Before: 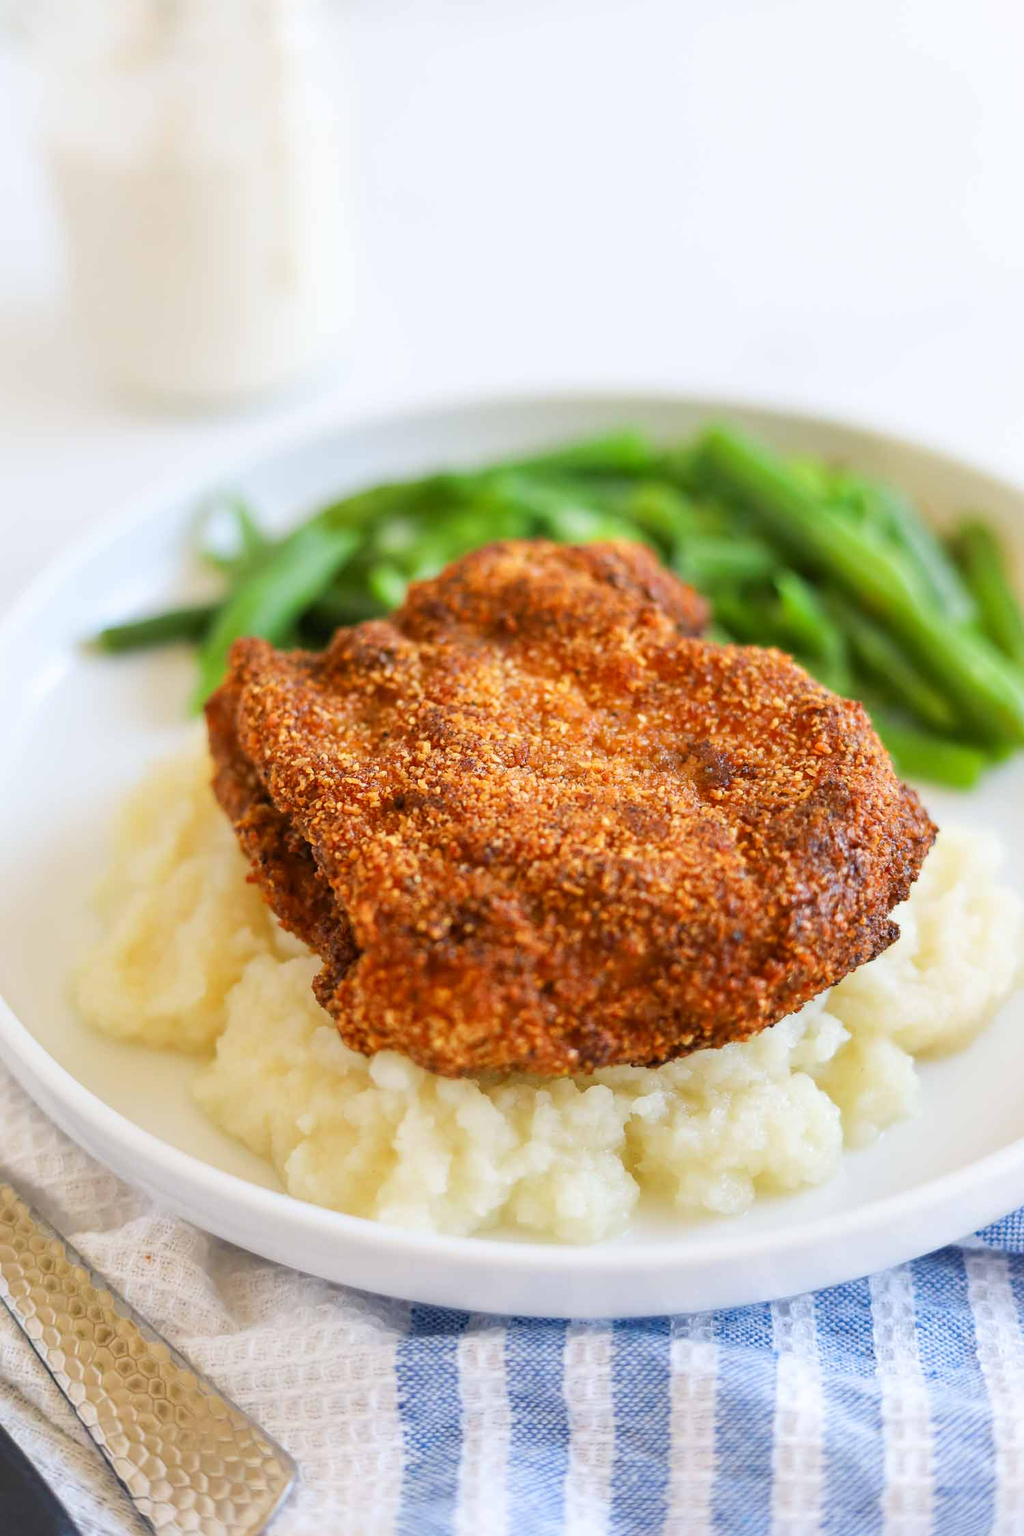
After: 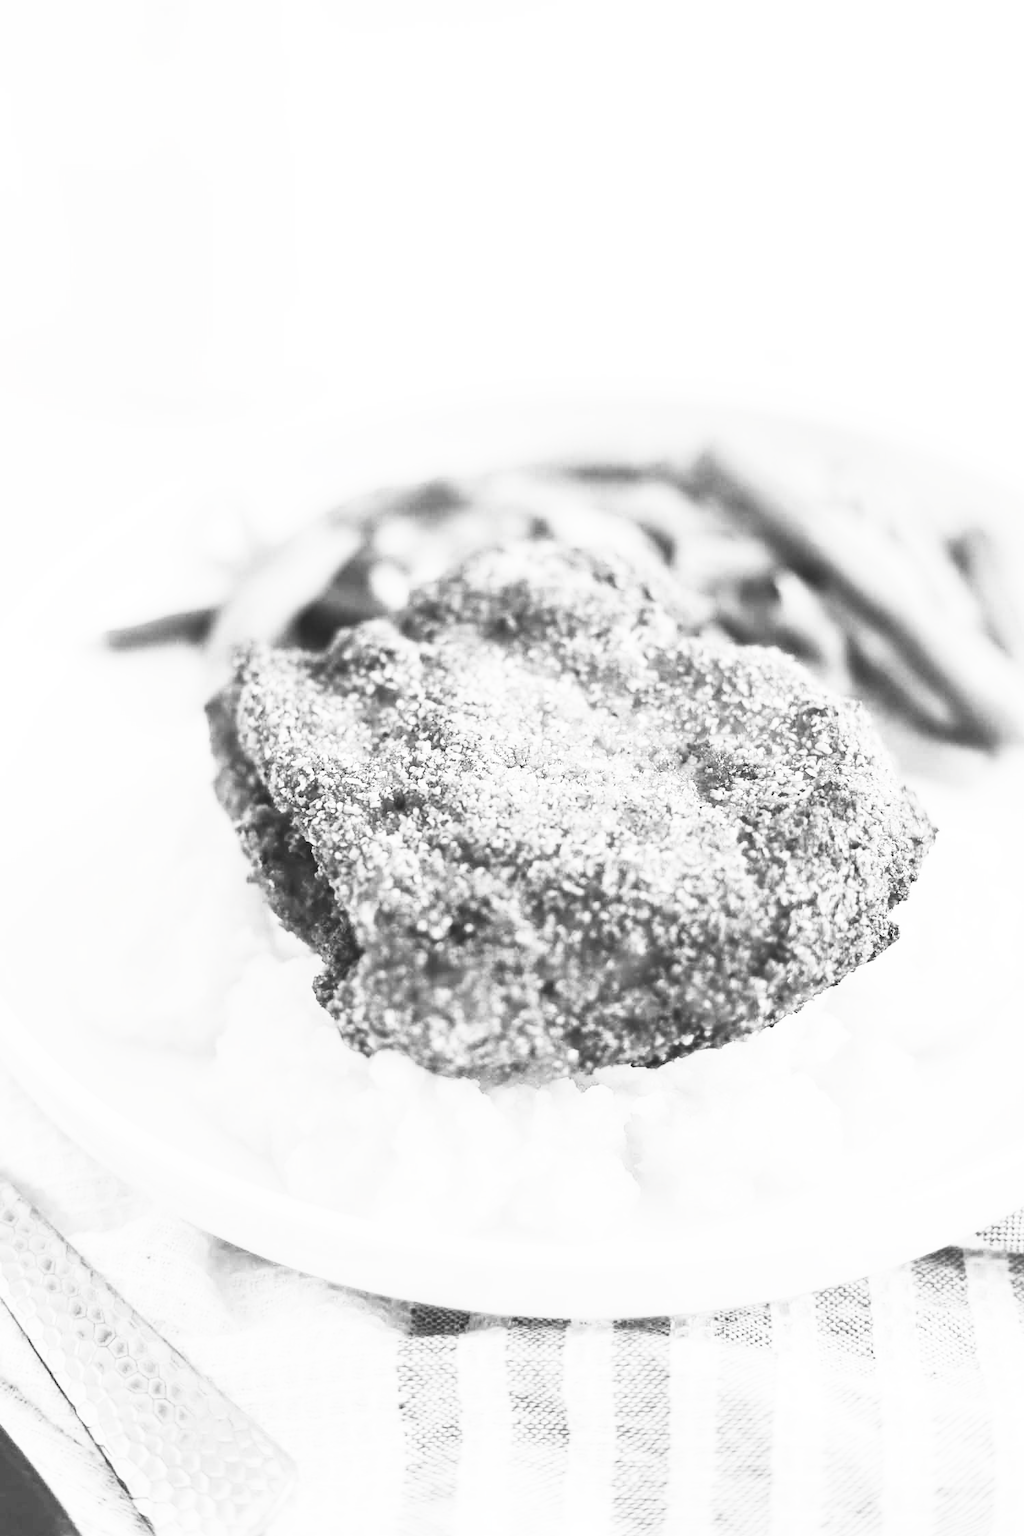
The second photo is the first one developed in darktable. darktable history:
tone curve: curves: ch0 [(0, 0) (0.004, 0.001) (0.02, 0.008) (0.218, 0.218) (0.664, 0.774) (0.832, 0.914) (1, 1)], color space Lab, independent channels, preserve colors none
contrast brightness saturation: contrast 0.527, brightness 0.476, saturation -0.997
exposure: black level correction -0.015, compensate highlight preservation false
